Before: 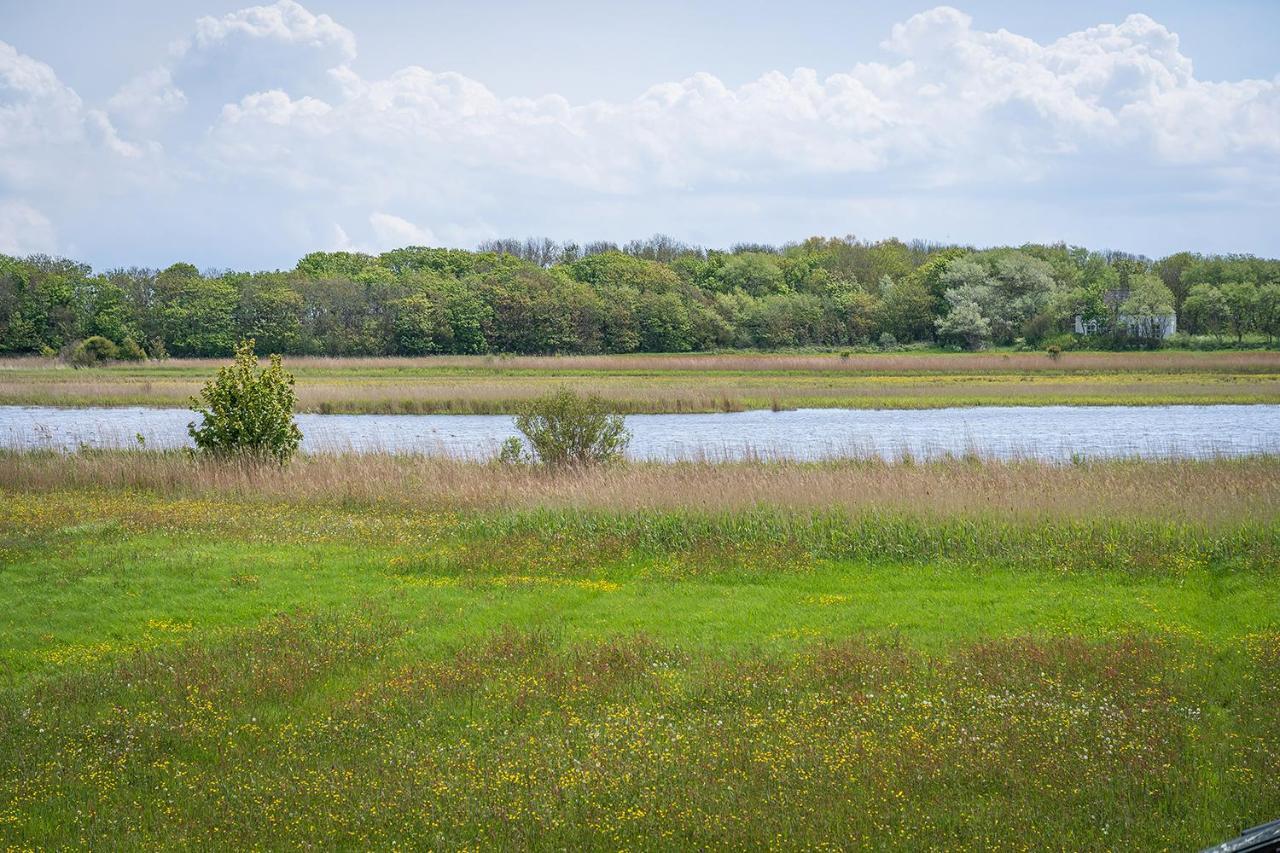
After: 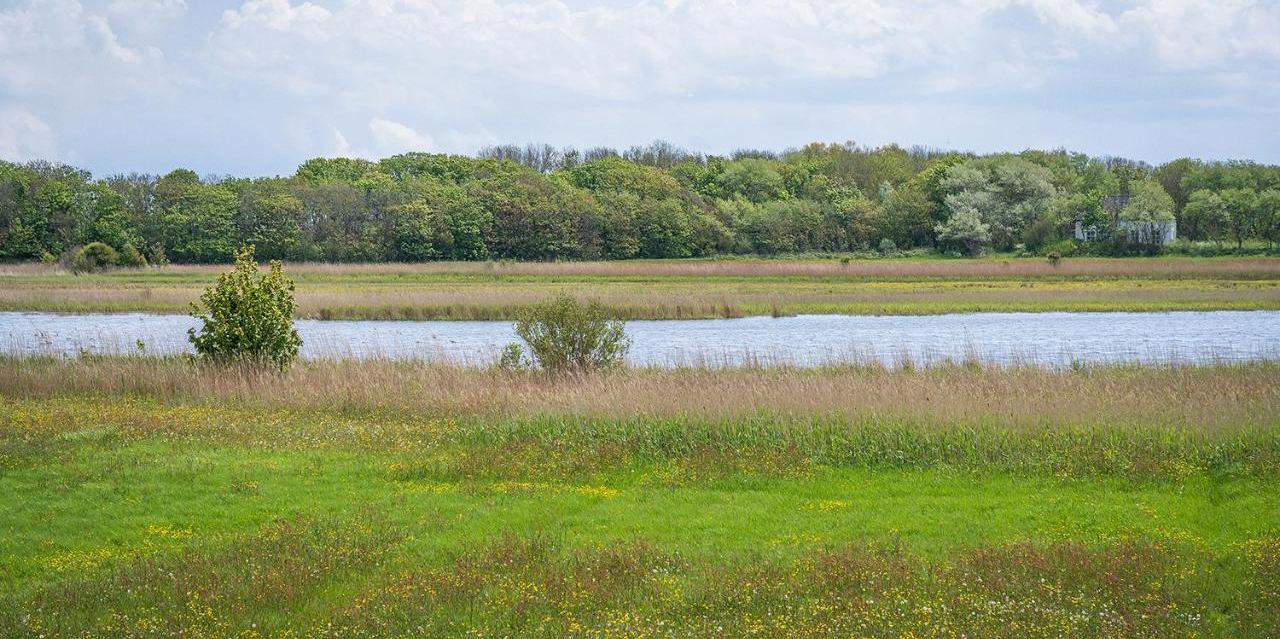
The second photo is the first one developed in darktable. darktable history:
crop: top 11.038%, bottom 13.962%
grain: coarseness 14.57 ISO, strength 8.8%
